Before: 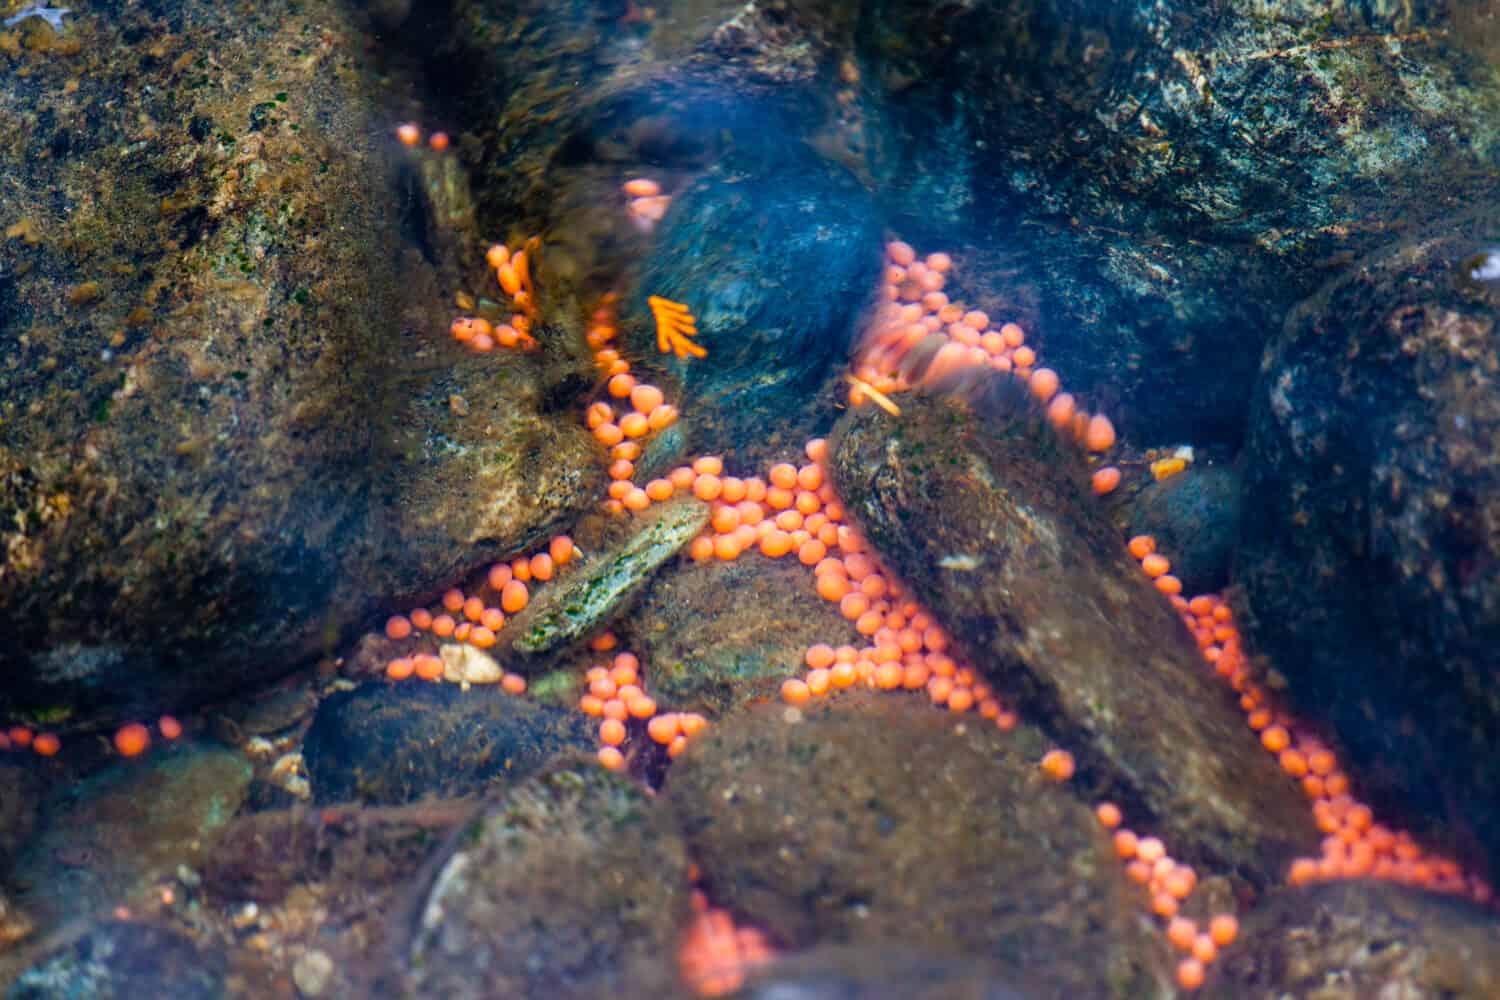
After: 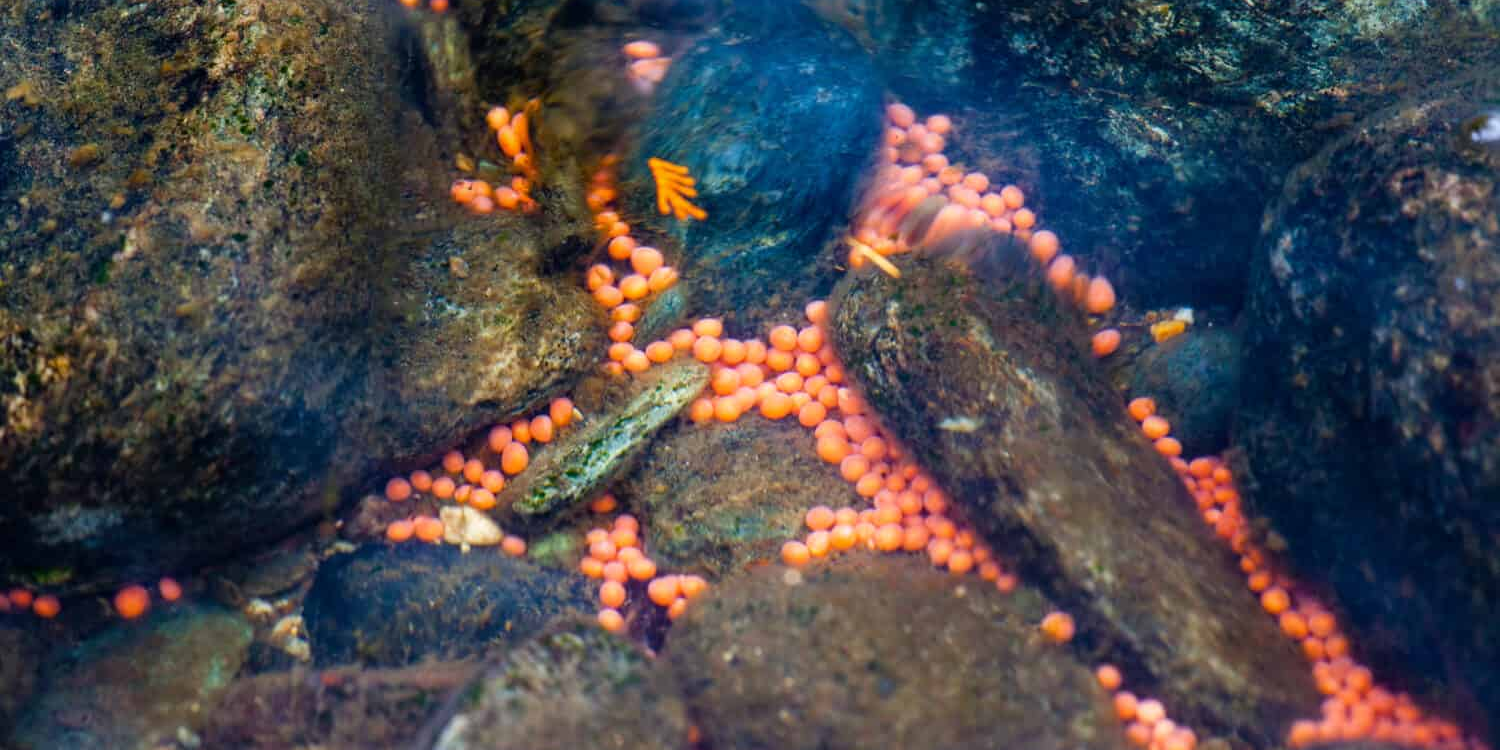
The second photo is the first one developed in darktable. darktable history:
tone equalizer: on, module defaults
crop: top 13.819%, bottom 11.169%
